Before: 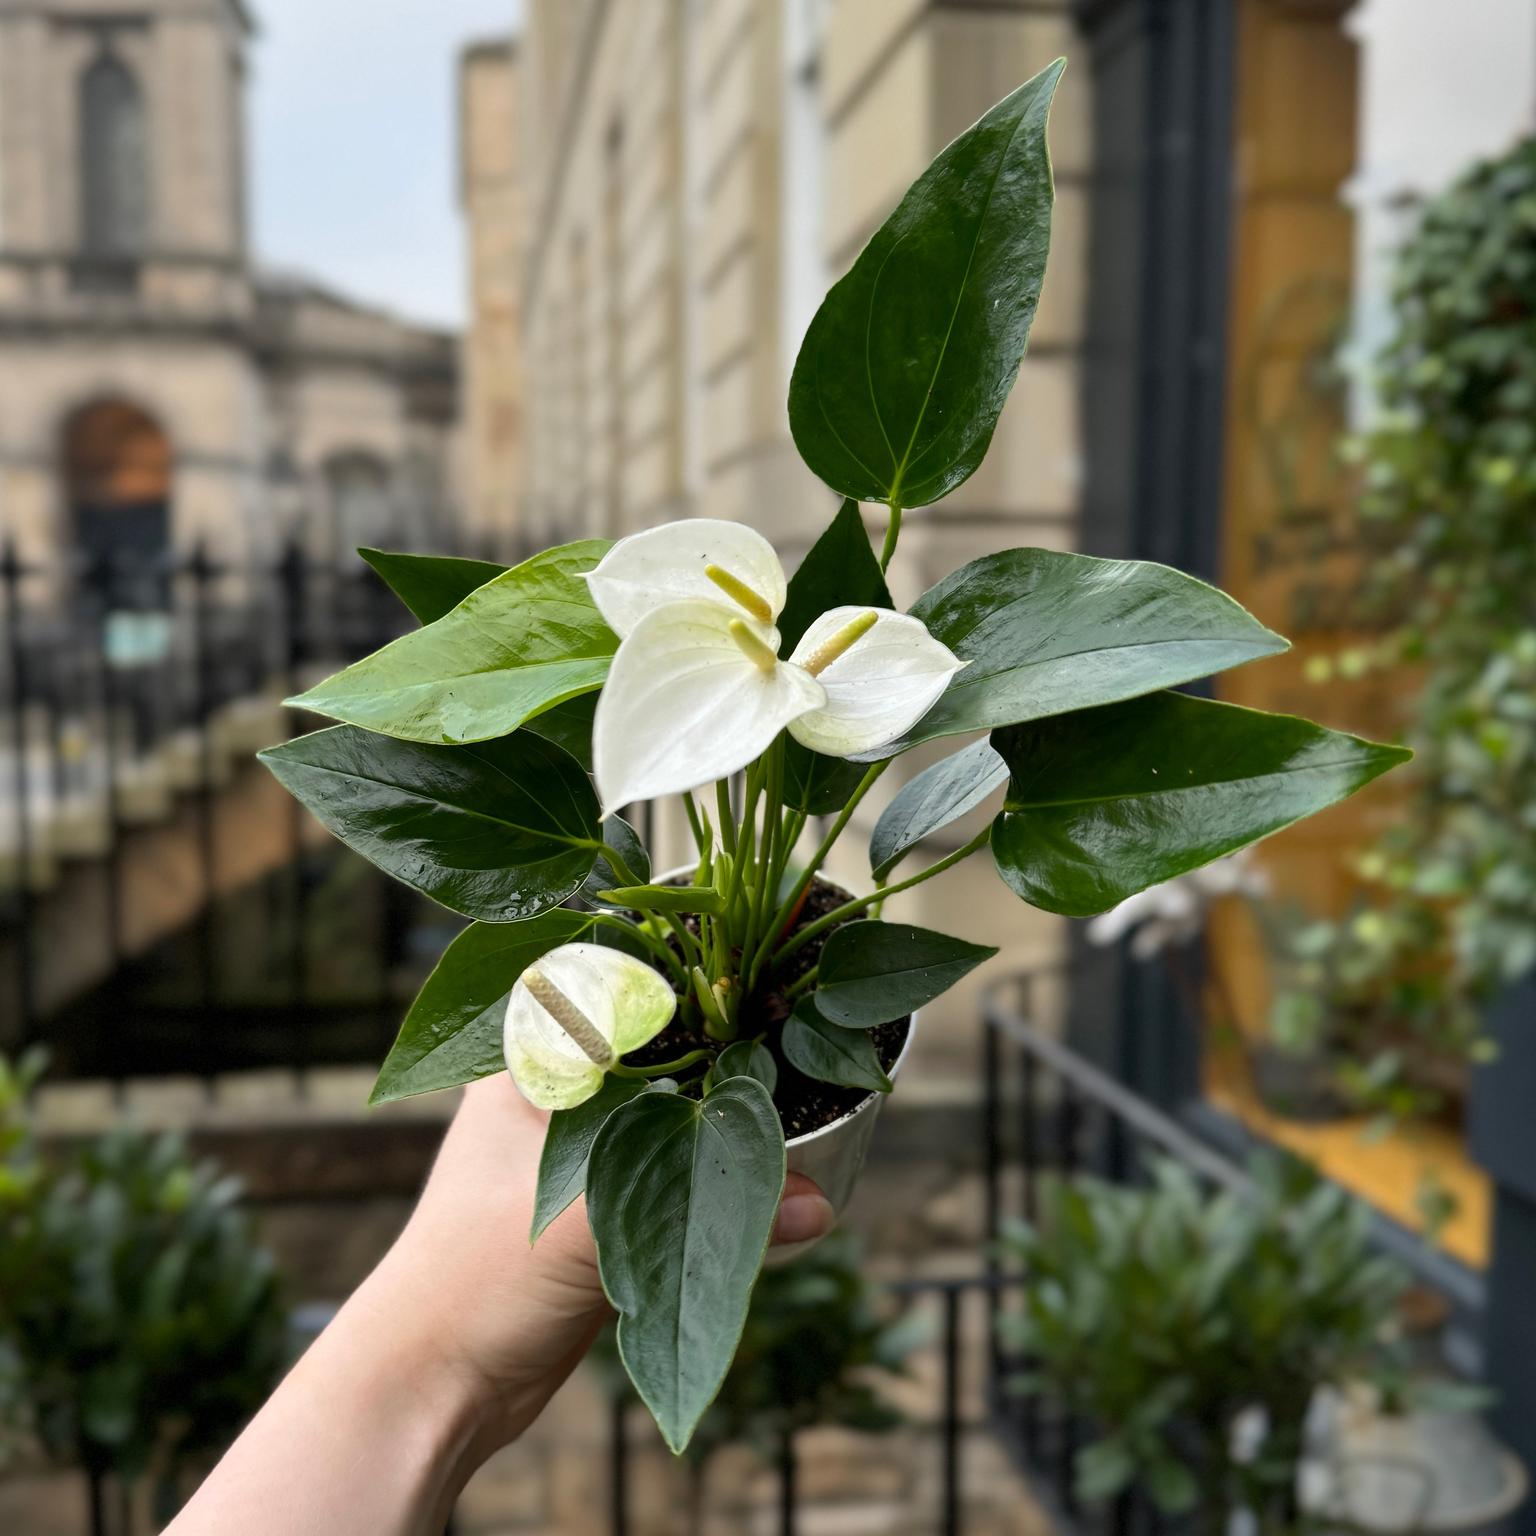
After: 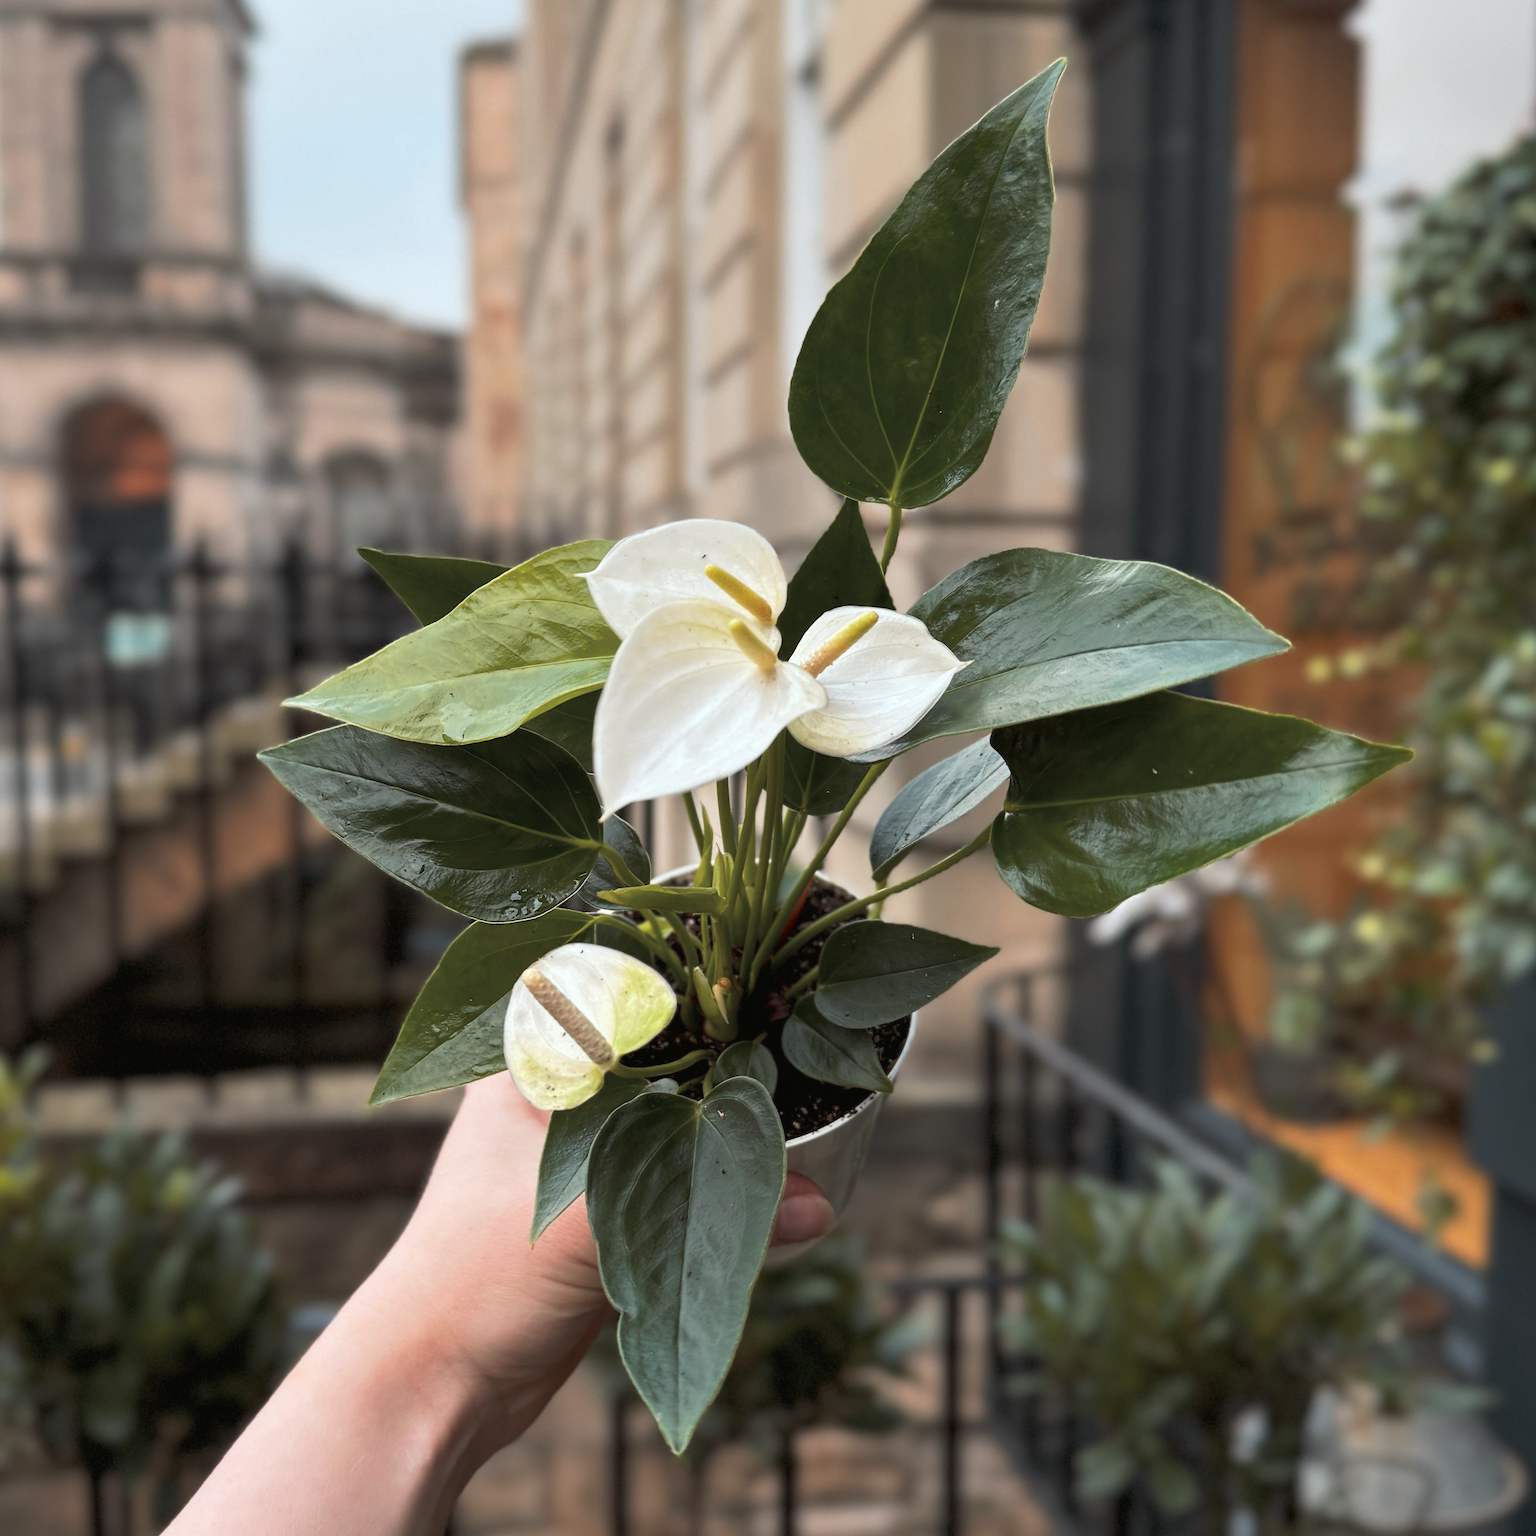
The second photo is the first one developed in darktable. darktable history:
tone curve: curves: ch0 [(0, 0) (0.003, 0.013) (0.011, 0.02) (0.025, 0.037) (0.044, 0.068) (0.069, 0.108) (0.1, 0.138) (0.136, 0.168) (0.177, 0.203) (0.224, 0.241) (0.277, 0.281) (0.335, 0.328) (0.399, 0.382) (0.468, 0.448) (0.543, 0.519) (0.623, 0.603) (0.709, 0.705) (0.801, 0.808) (0.898, 0.903) (1, 1)], preserve colors none
color look up table: target L [99.17, 98.2, 92.07, 90.91, 79.85, 69.89, 65.16, 63.14, 61.94, 33.15, 5.055, 200.88, 83.55, 79.57, 76.79, 69.73, 60.04, 56.05, 50.09, 52.48, 48.82, 46.04, 45.02, 29.68, 15.48, 94.97, 71.76, 67.1, 60.76, 57, 49.15, 52.08, 44.28, 40.86, 24.5, 23.99, 26.32, 23.39, 29.61, 13.11, 4.387, 3.812, 93.15, 86.05, 79.31, 72.61, 65.39, 49.22, 19.12], target a [-17.65, -24.42, -40.67, -17.92, -13.75, -37.97, -33.54, 0.041, -6.946, -24.2, 1.515, 0, 11.22, 25.26, 12.19, 33.59, 59.09, 31, 64.22, 15.07, 73.94, 72.22, 39.91, 7.984, 35, 2.984, 14.38, 47.45, 21.34, 0.053, 77.37, 76.9, 4.11, 20.49, 60.85, 59.02, 27.04, 53.39, -7.55, 46.66, 24.26, 8.468, -43.04, -10.83, -16.33, -25.27, -35.01, -4.561, -12.54], target b [51.63, 83.92, 16.45, 31.92, 56.59, 53.63, 25, 56.45, 11.82, 24.32, 4.796, -0.001, 59.25, 15.94, 32.22, 51.78, 66.39, 21.48, 25.99, 29.37, 31.32, 56.15, 46.82, 11.19, 21.94, -8.996, -26.32, -7.965, -7.171, -43.85, -35.55, 3.403, -54.6, -69.46, -83.13, -53.19, -17.31, 3.18, -33.99, -74.78, -54.21, -4.811, -13.4, -2.72, -26.18, -32.91, -2.902, -18.54, -3.209], num patches 49
